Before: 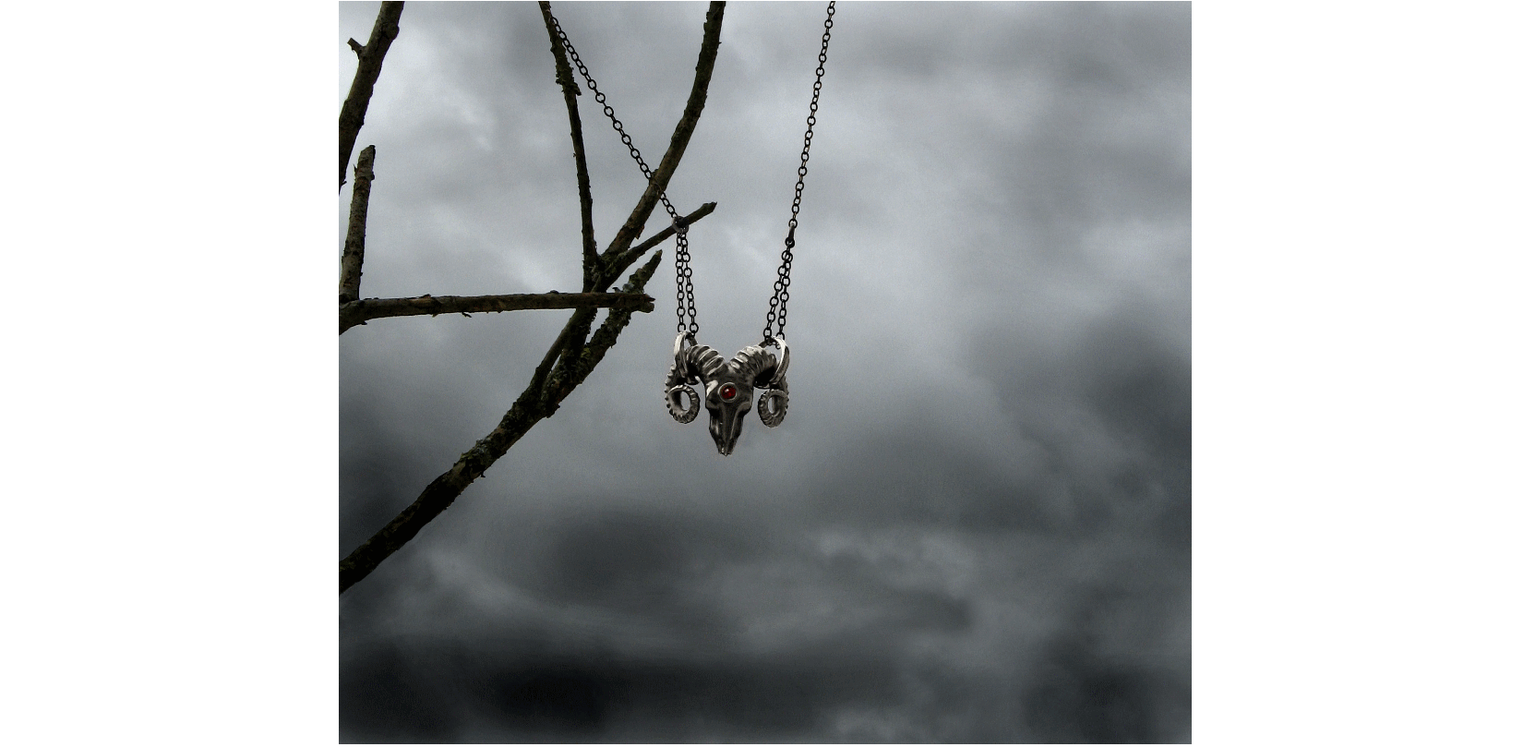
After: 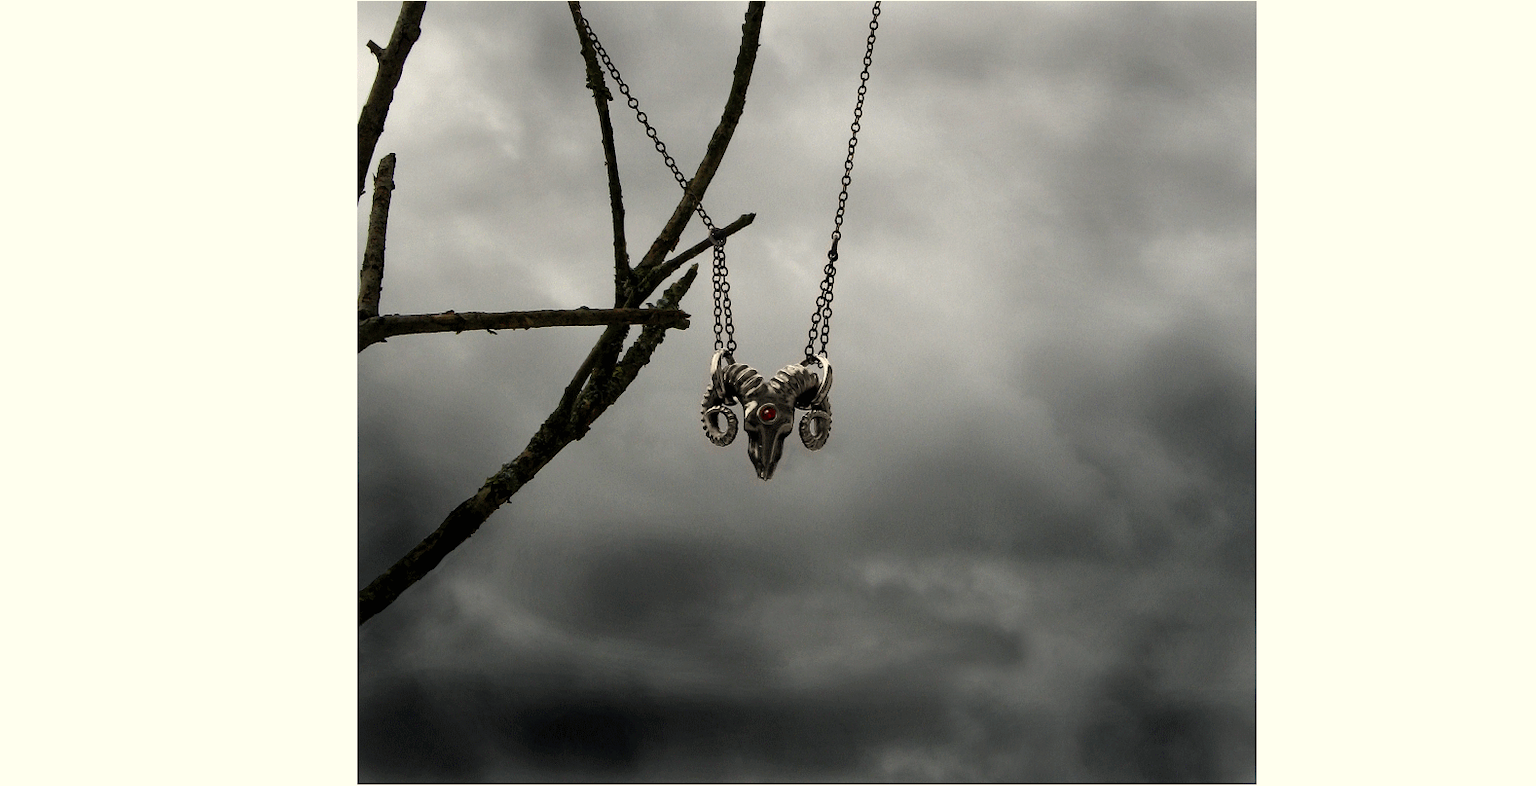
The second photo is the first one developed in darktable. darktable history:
crop and rotate: right 5.167%
white balance: red 1.045, blue 0.932
